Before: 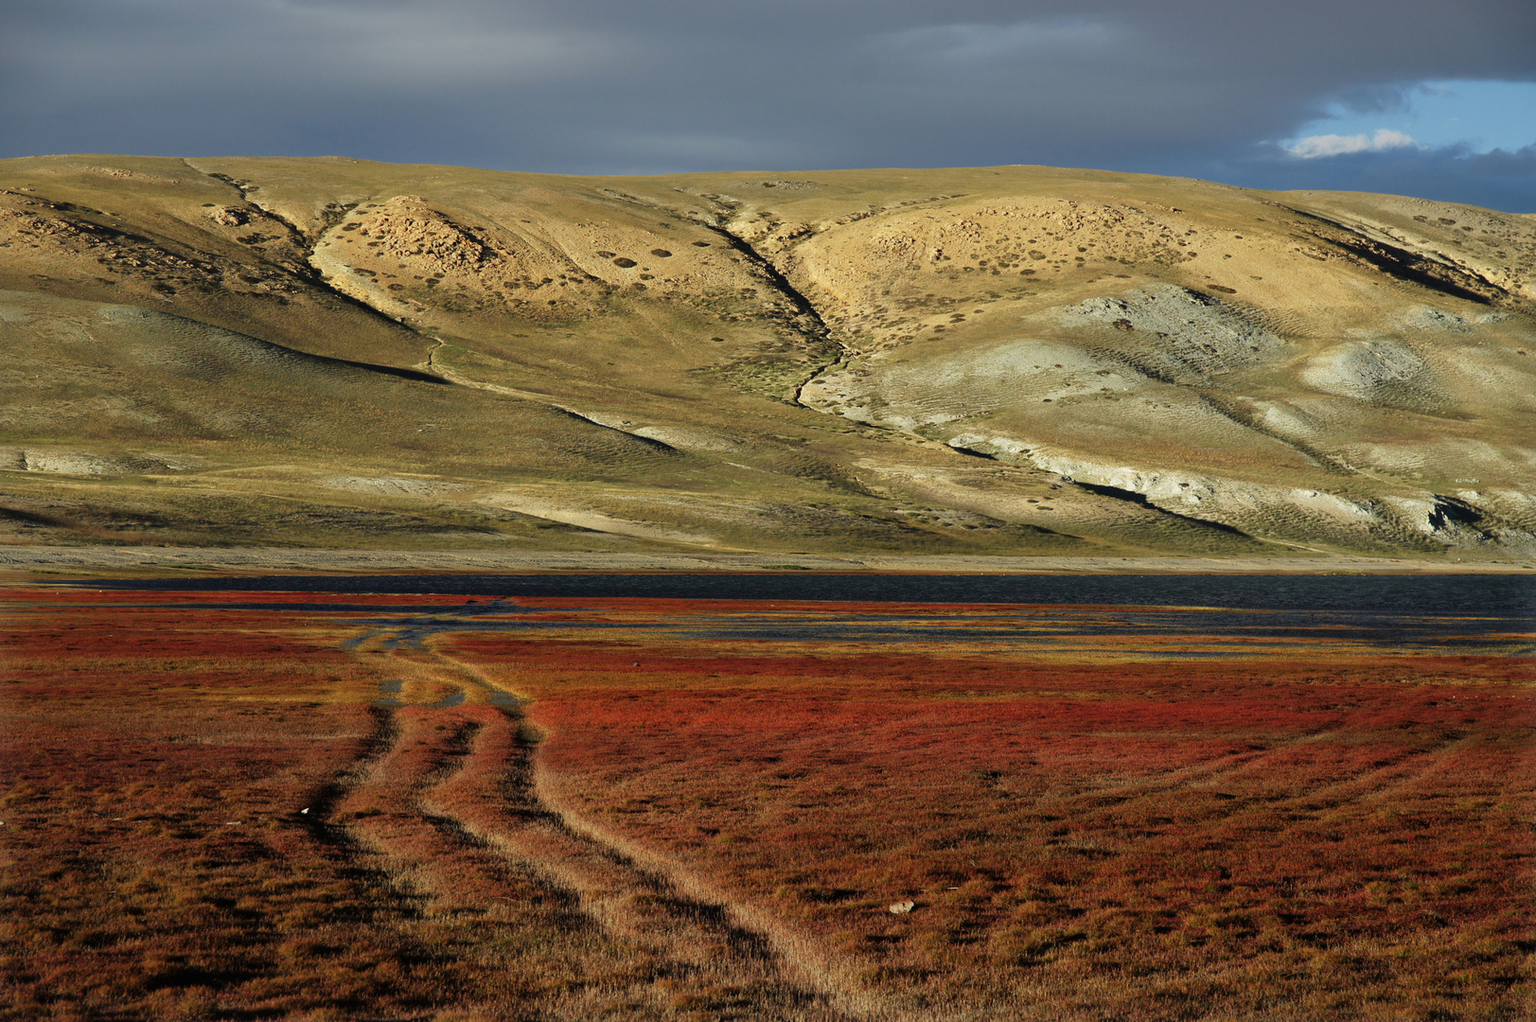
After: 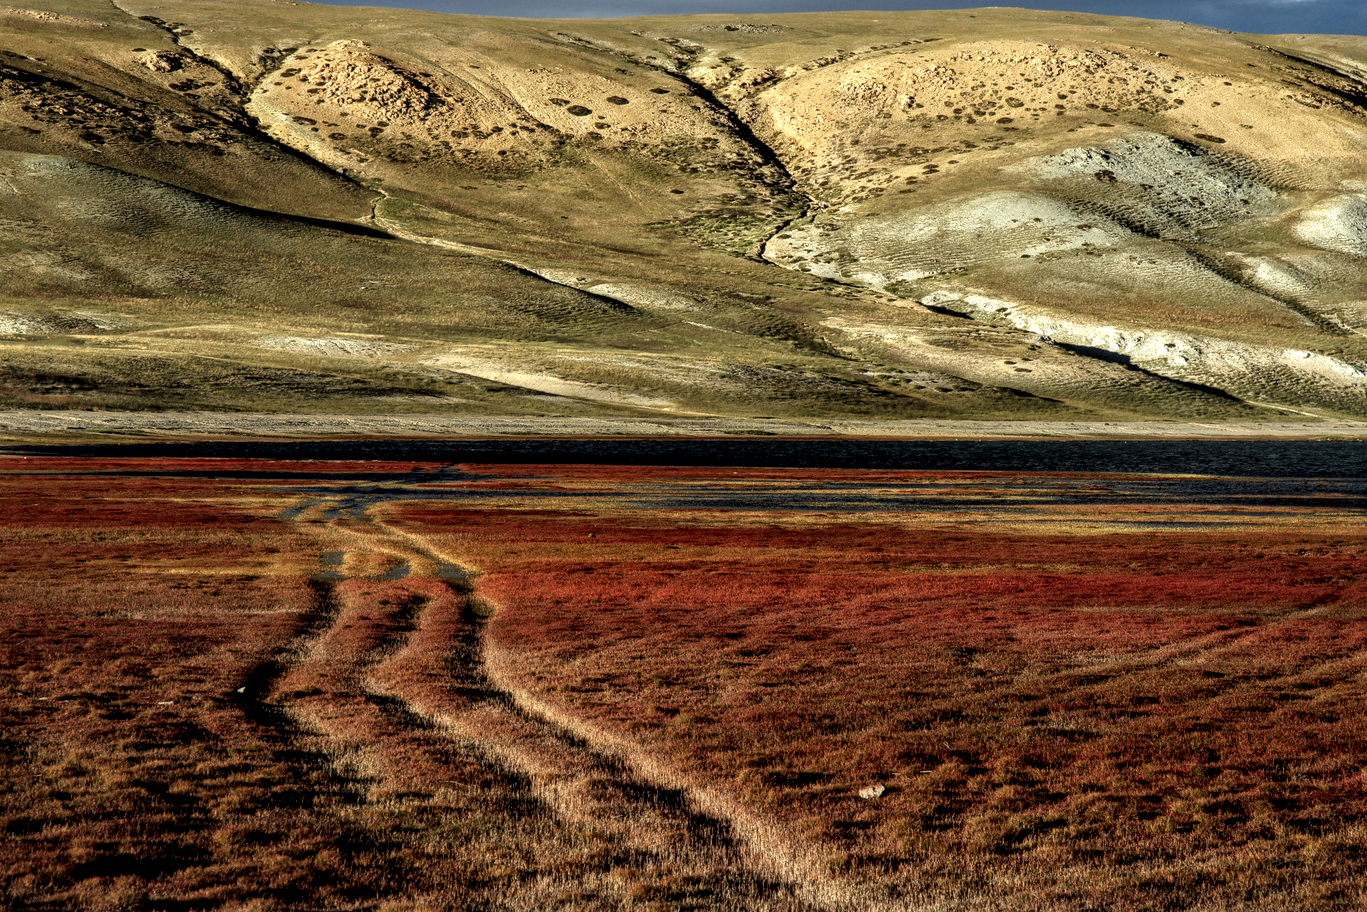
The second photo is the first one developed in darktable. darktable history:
crop and rotate: left 5.02%, top 15.502%, right 10.707%
local contrast: highlights 18%, detail 187%
